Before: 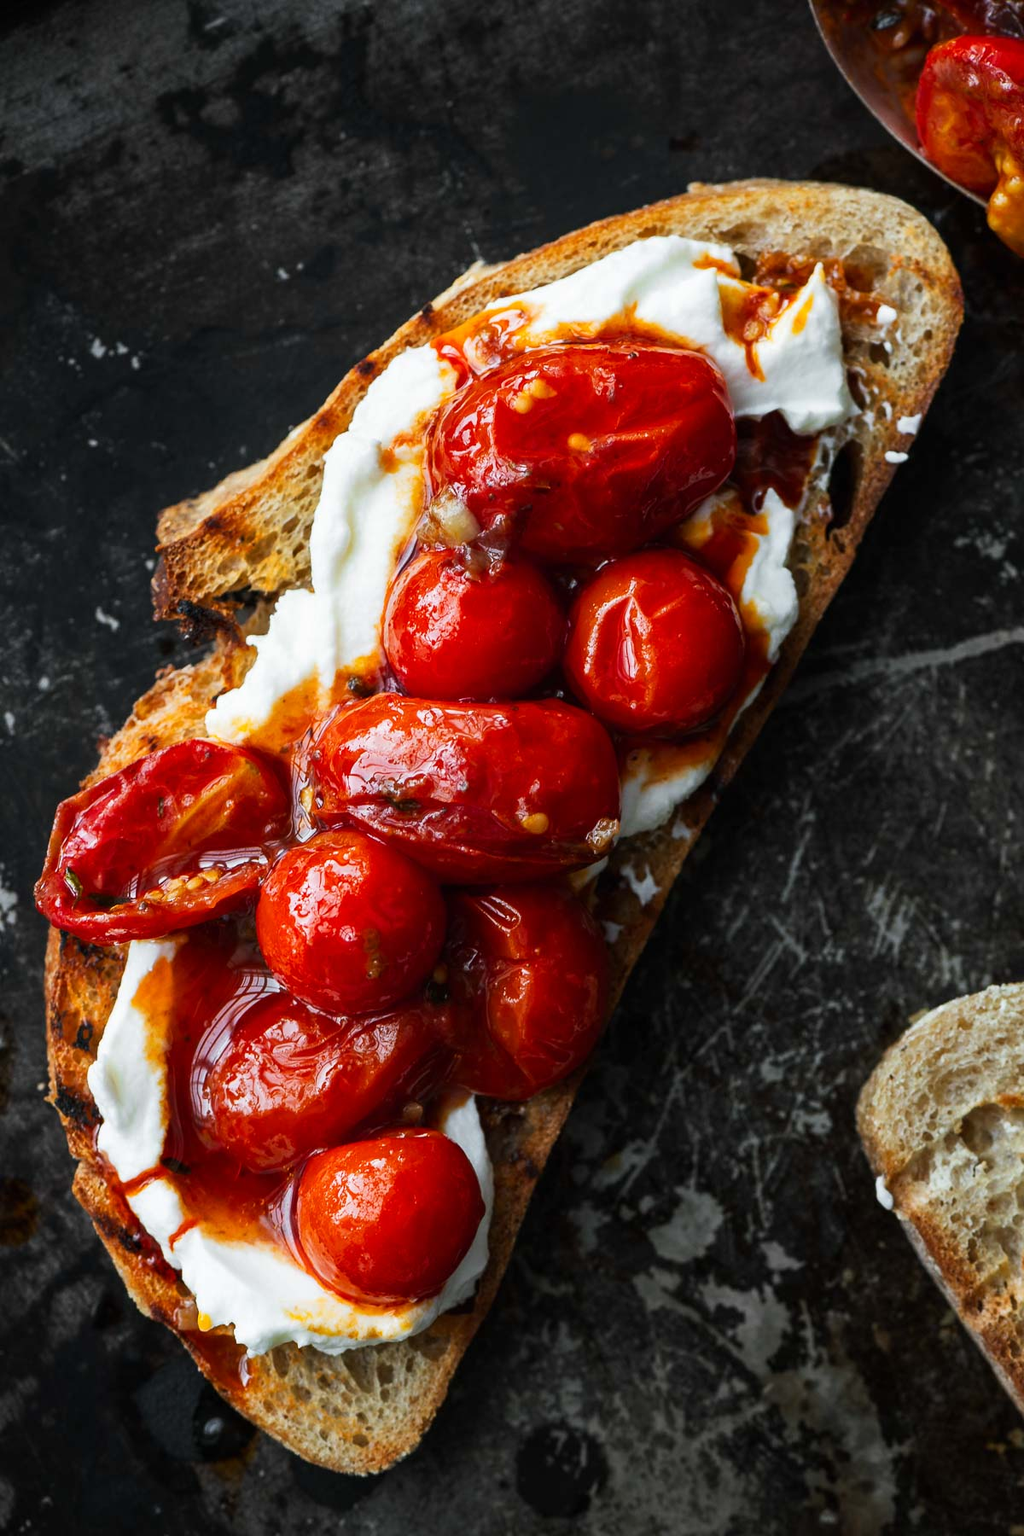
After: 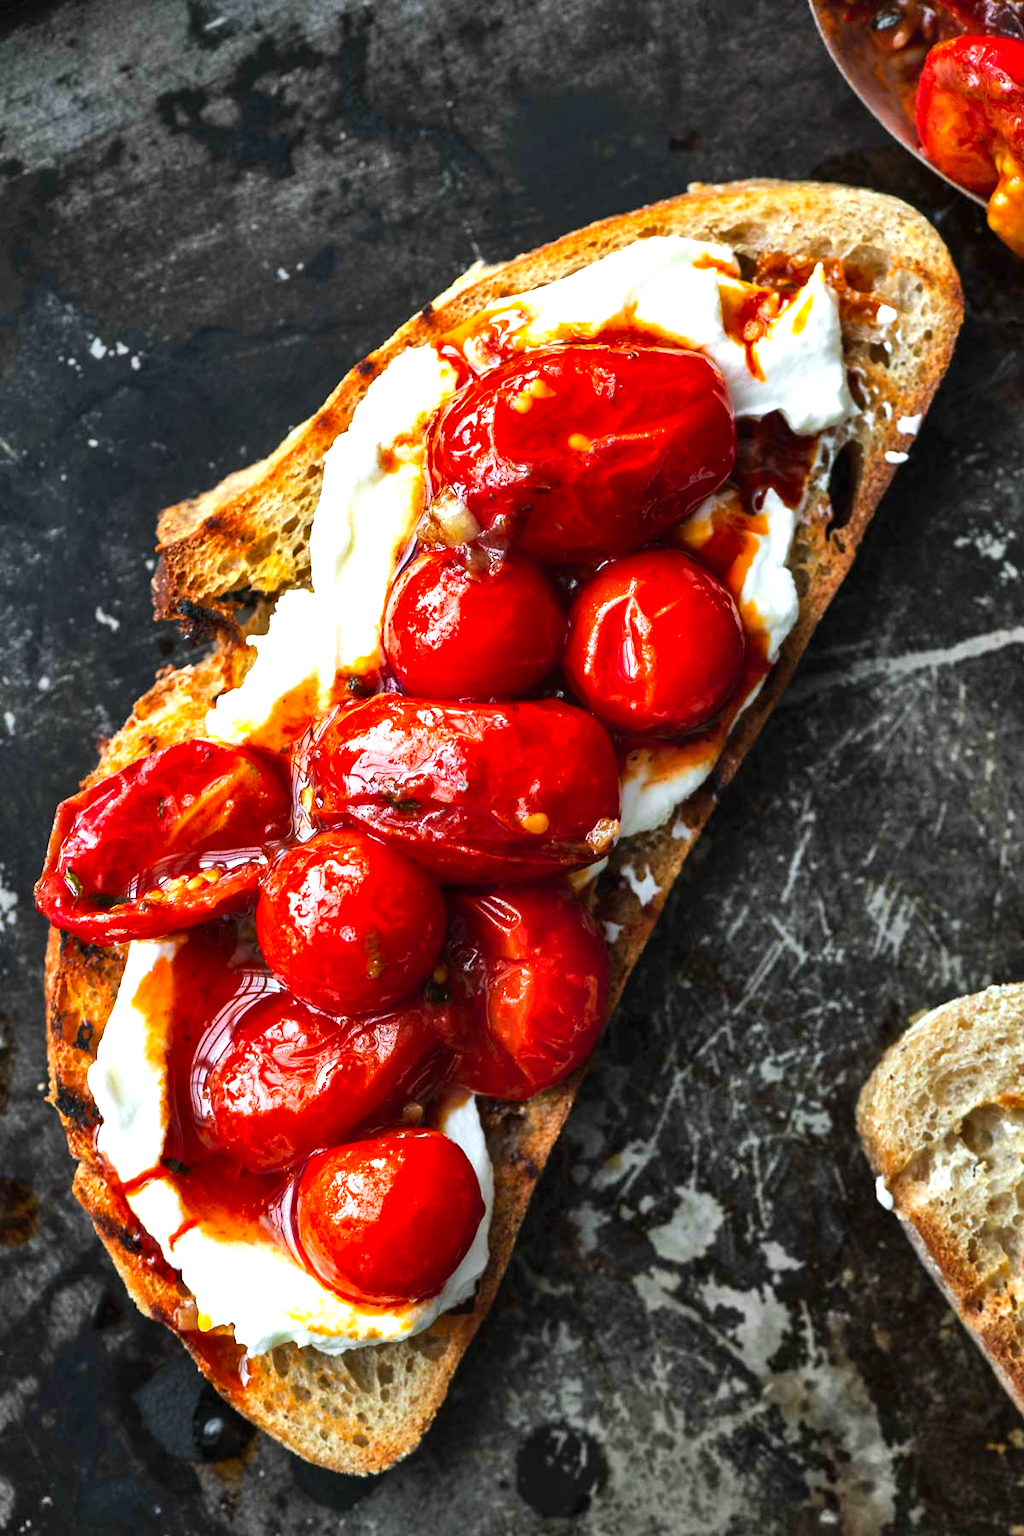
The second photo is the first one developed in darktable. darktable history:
contrast brightness saturation: saturation 0.098
shadows and highlights: shadows 59.04, highlights -60.19, soften with gaussian
exposure: exposure 0.763 EV, compensate exposure bias true, compensate highlight preservation false
